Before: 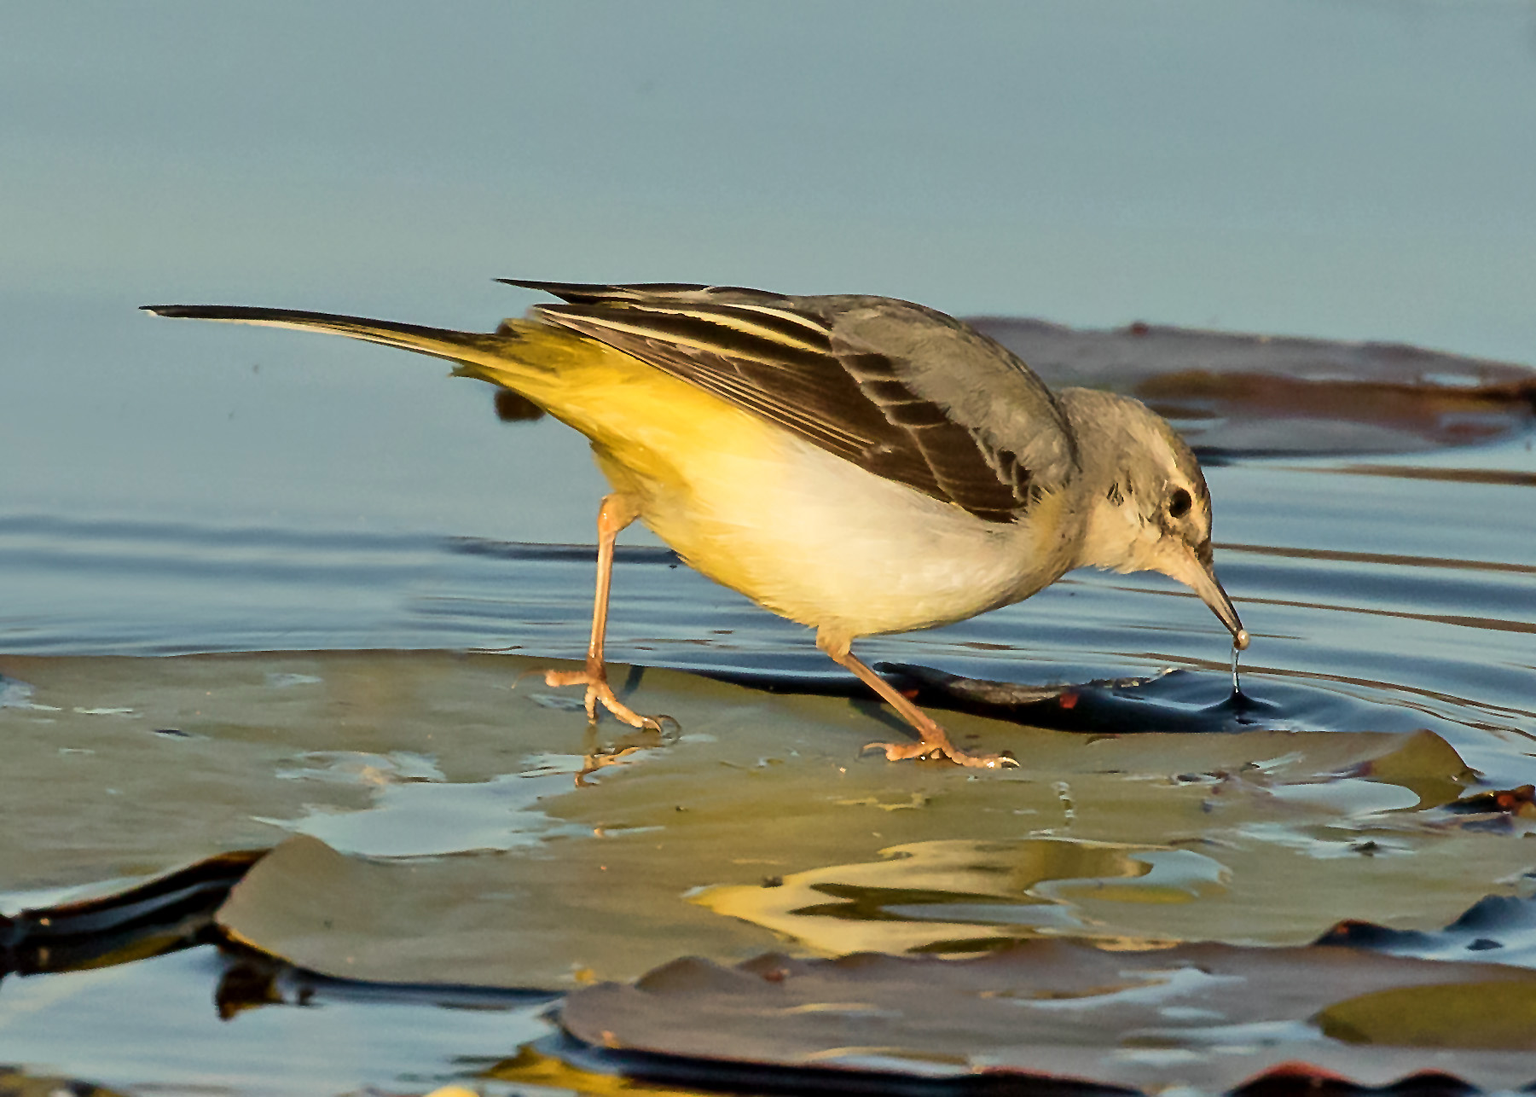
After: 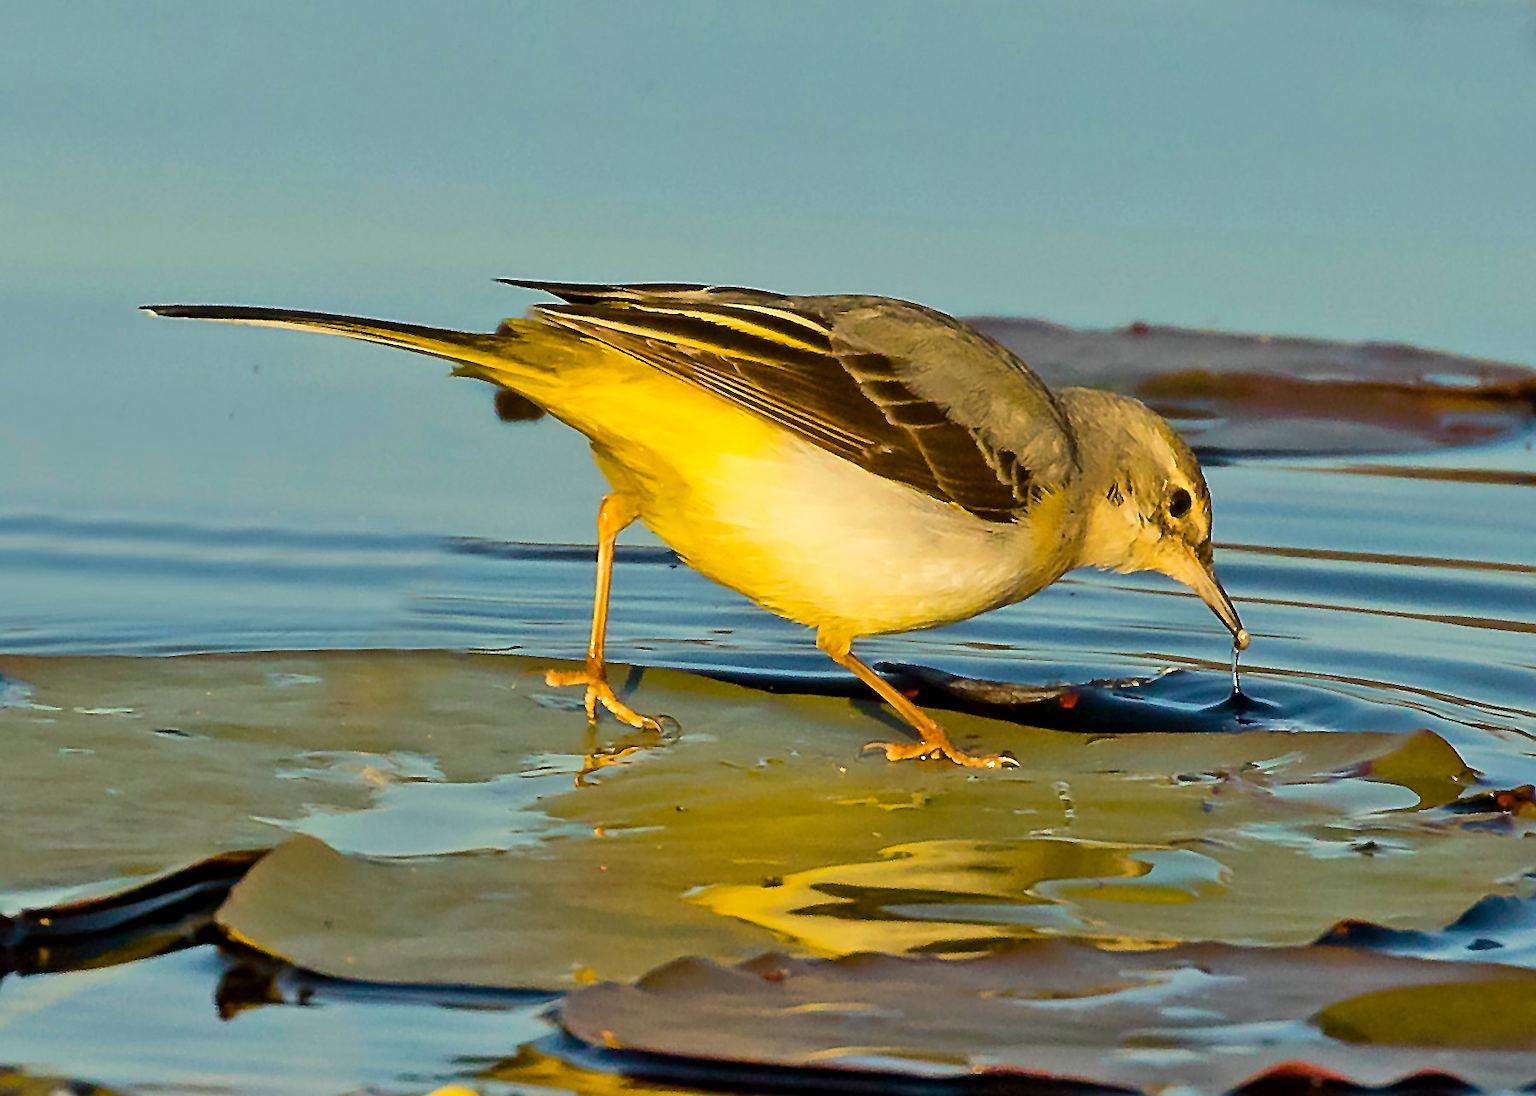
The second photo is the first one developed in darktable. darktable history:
color balance rgb: perceptual saturation grading › global saturation 0.582%, global vibrance 59.213%
sharpen: on, module defaults
